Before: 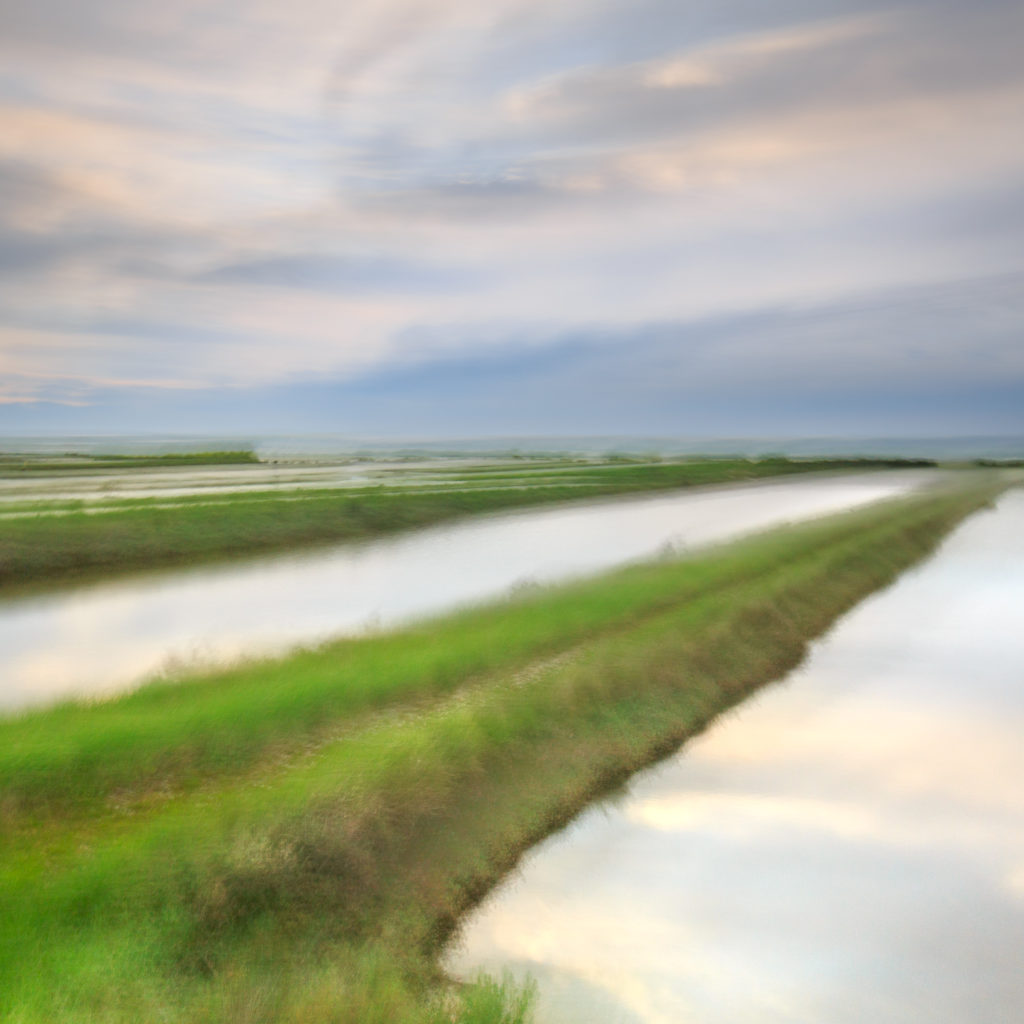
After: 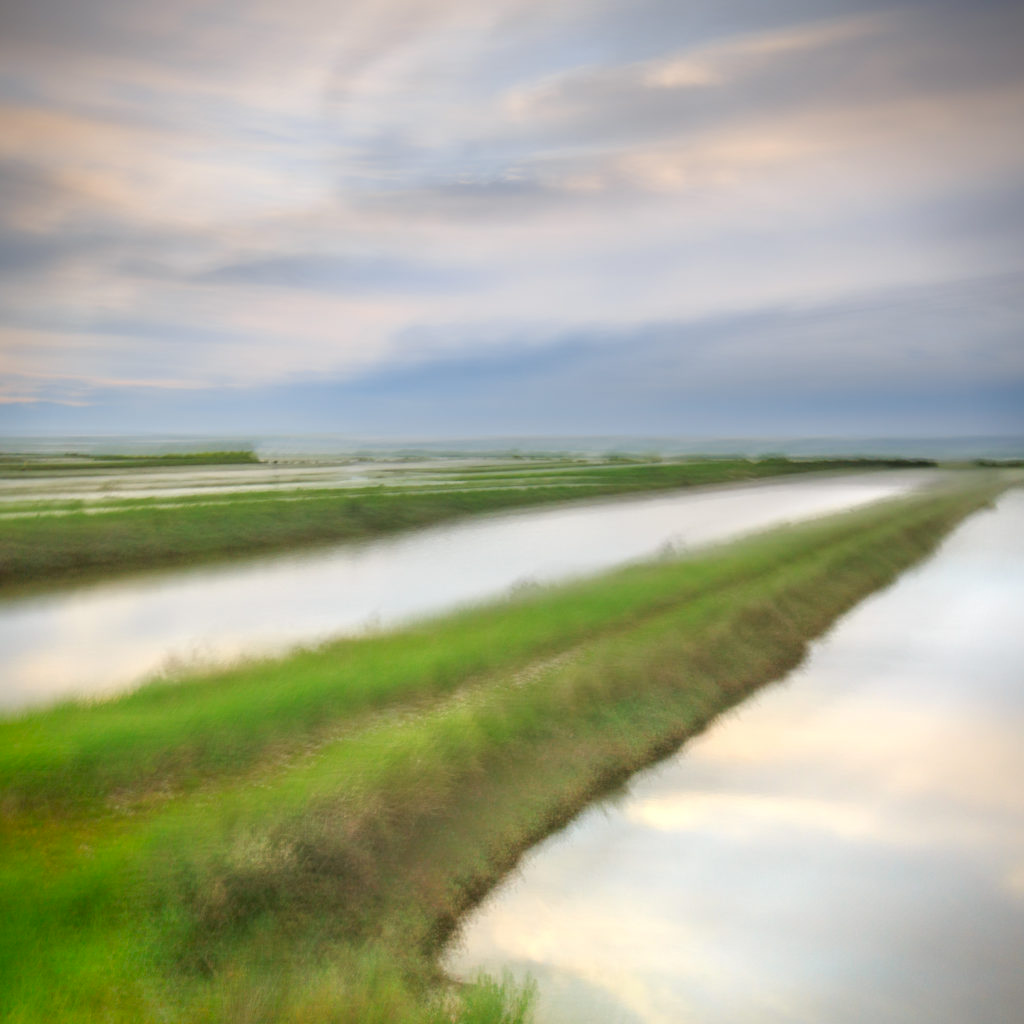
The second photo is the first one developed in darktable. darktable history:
vignetting: fall-off start 91.53%, saturation 0.378
